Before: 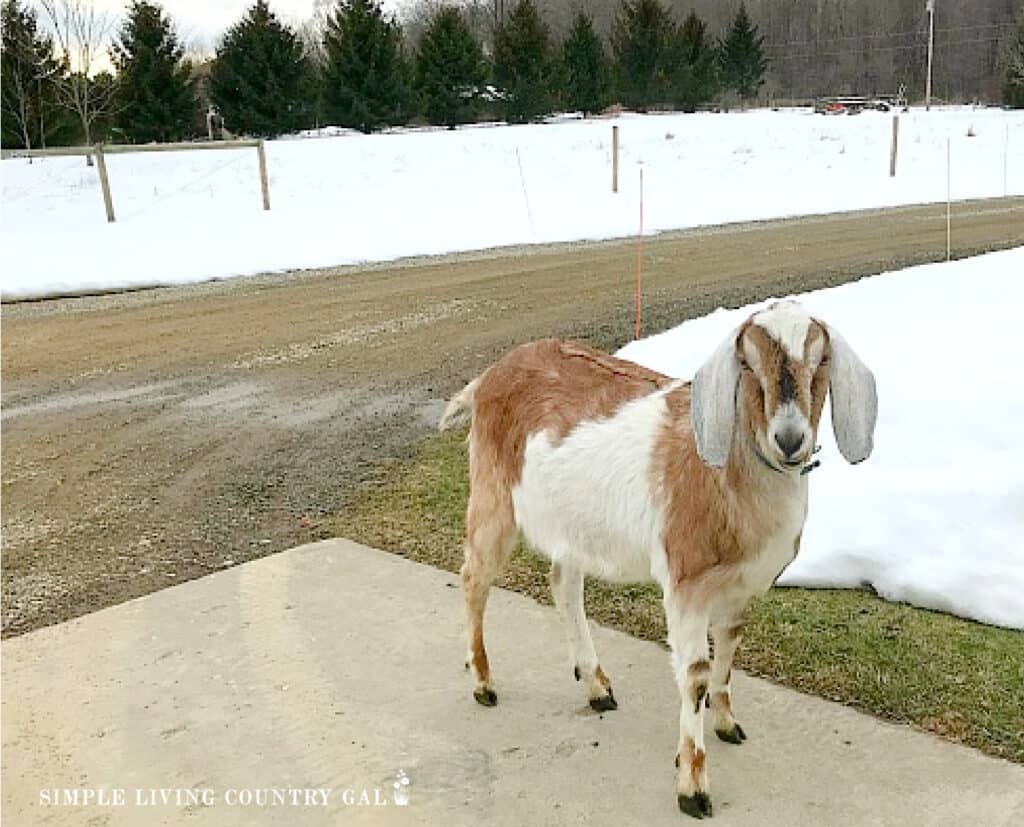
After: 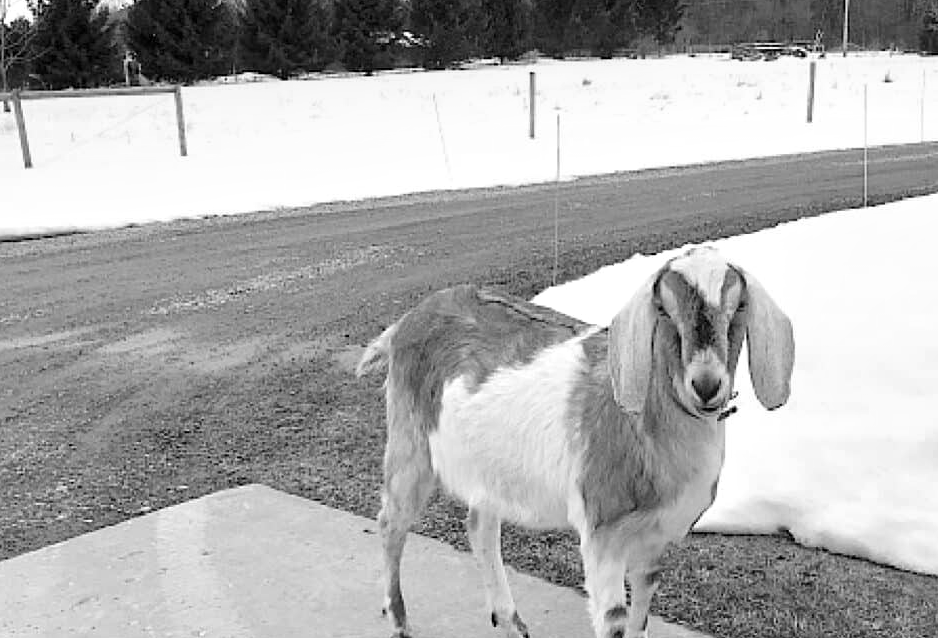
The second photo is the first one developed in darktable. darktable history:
monochrome: a 26.22, b 42.67, size 0.8
crop: left 8.155%, top 6.611%, bottom 15.385%
white balance: red 1.123, blue 0.83
contrast equalizer: octaves 7, y [[0.6 ×6], [0.55 ×6], [0 ×6], [0 ×6], [0 ×6]], mix 0.3
